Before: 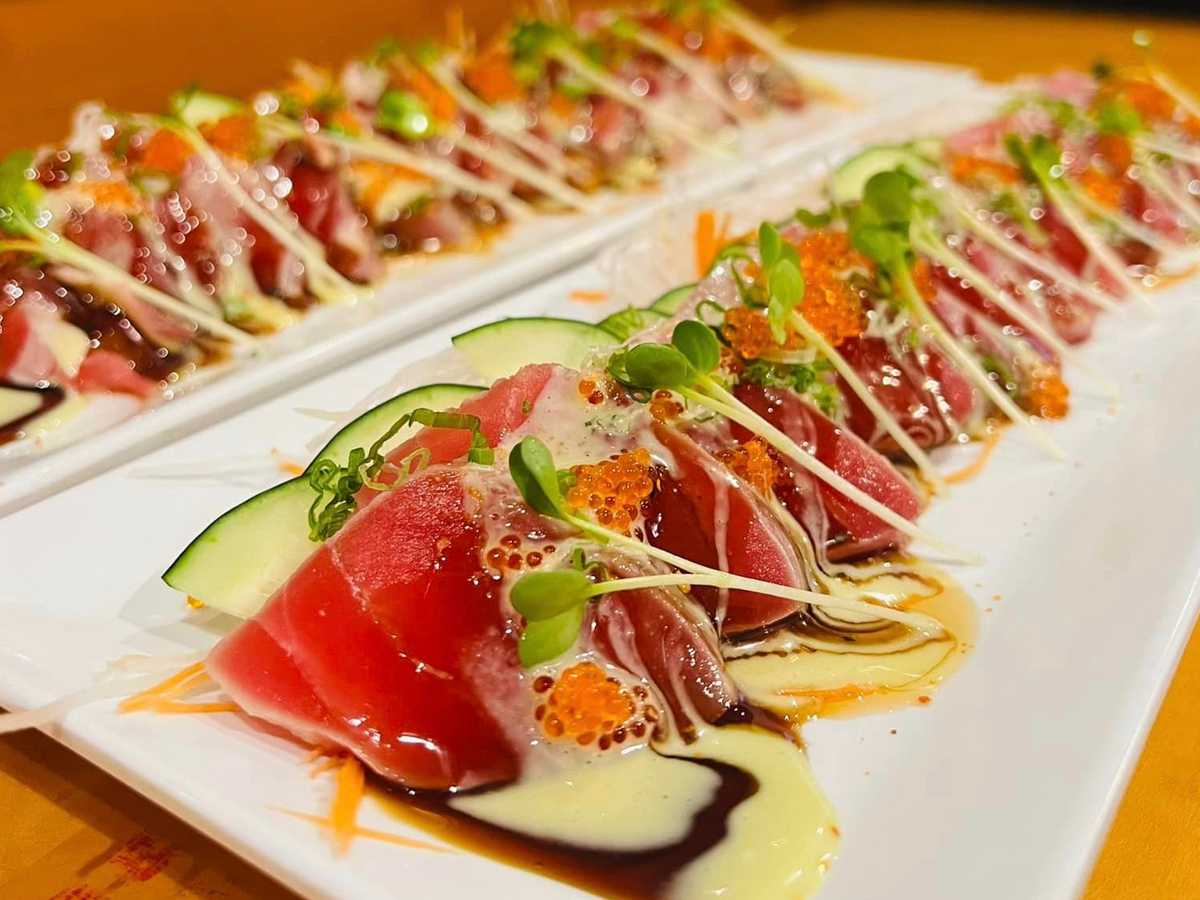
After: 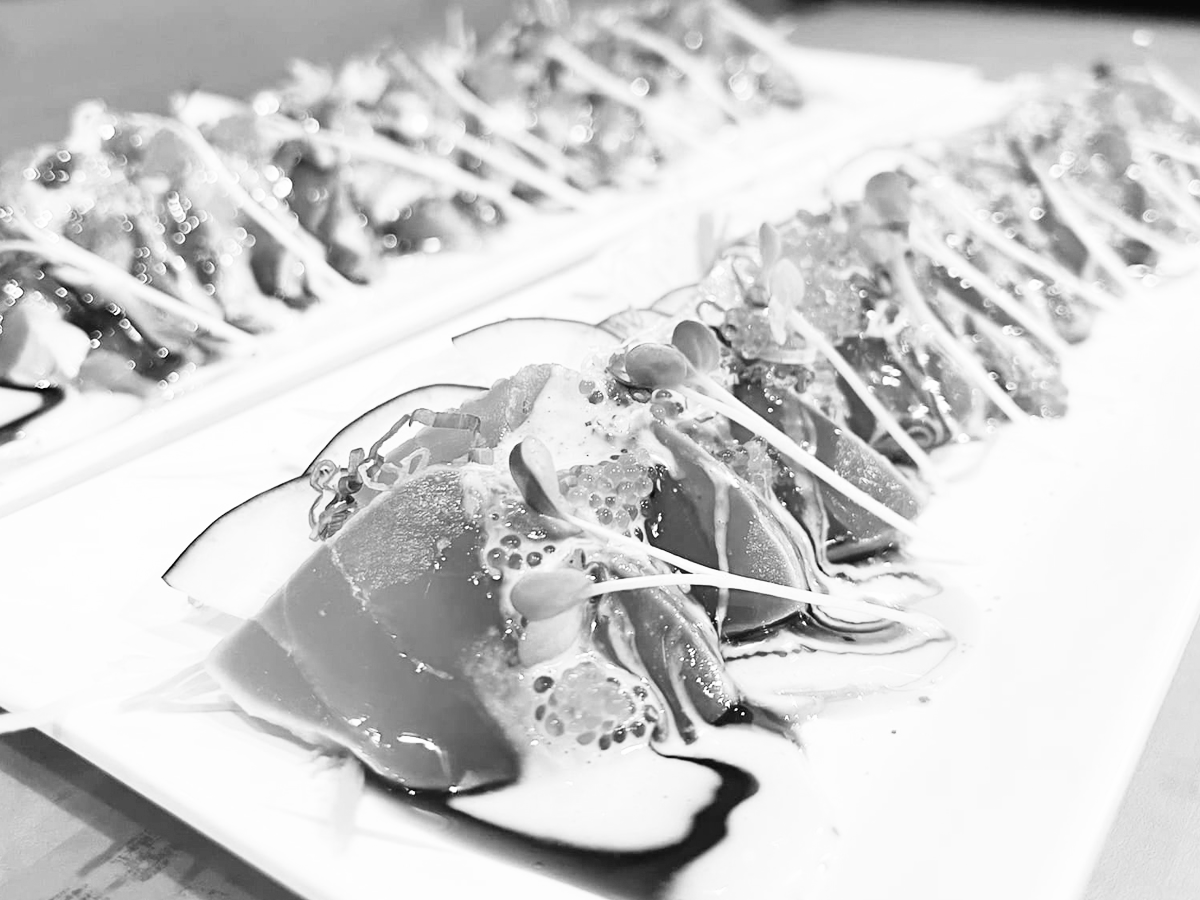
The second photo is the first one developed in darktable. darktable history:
color zones: curves: ch1 [(0, -0.394) (0.143, -0.394) (0.286, -0.394) (0.429, -0.392) (0.571, -0.391) (0.714, -0.391) (0.857, -0.391) (1, -0.394)], mix 23.75%
base curve: curves: ch0 [(0, 0) (0.012, 0.01) (0.073, 0.168) (0.31, 0.711) (0.645, 0.957) (1, 1)], preserve colors none
